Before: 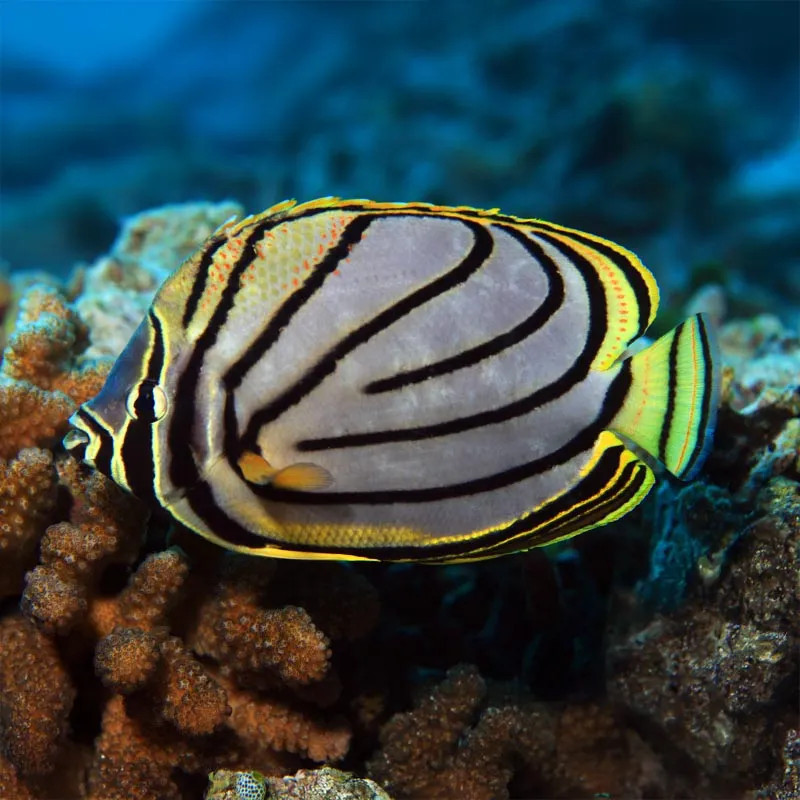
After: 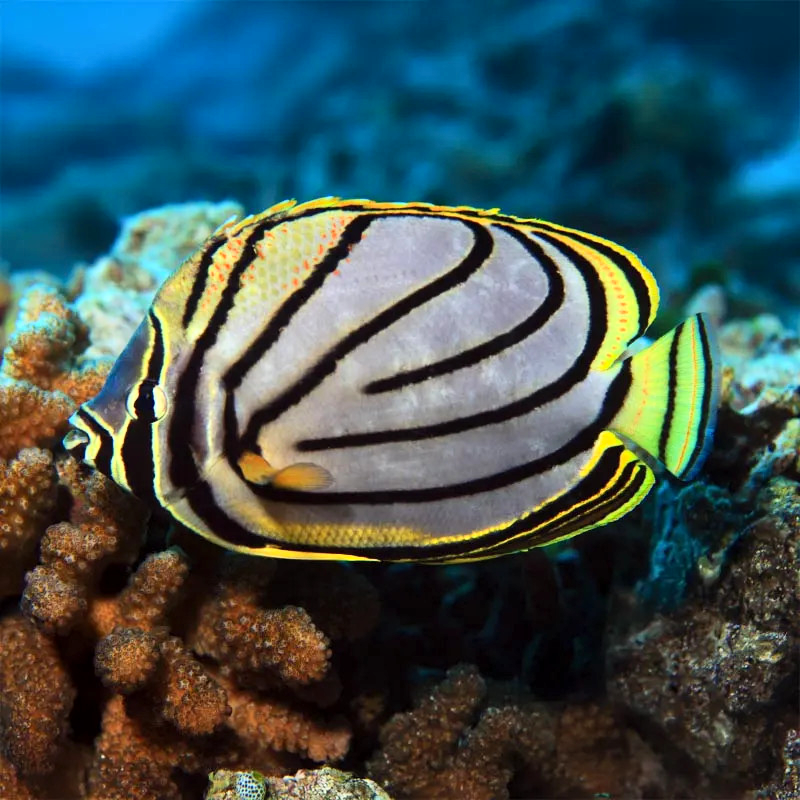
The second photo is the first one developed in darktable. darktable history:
contrast brightness saturation: contrast 0.2, brightness 0.15, saturation 0.14
local contrast: mode bilateral grid, contrast 20, coarseness 50, detail 120%, midtone range 0.2
